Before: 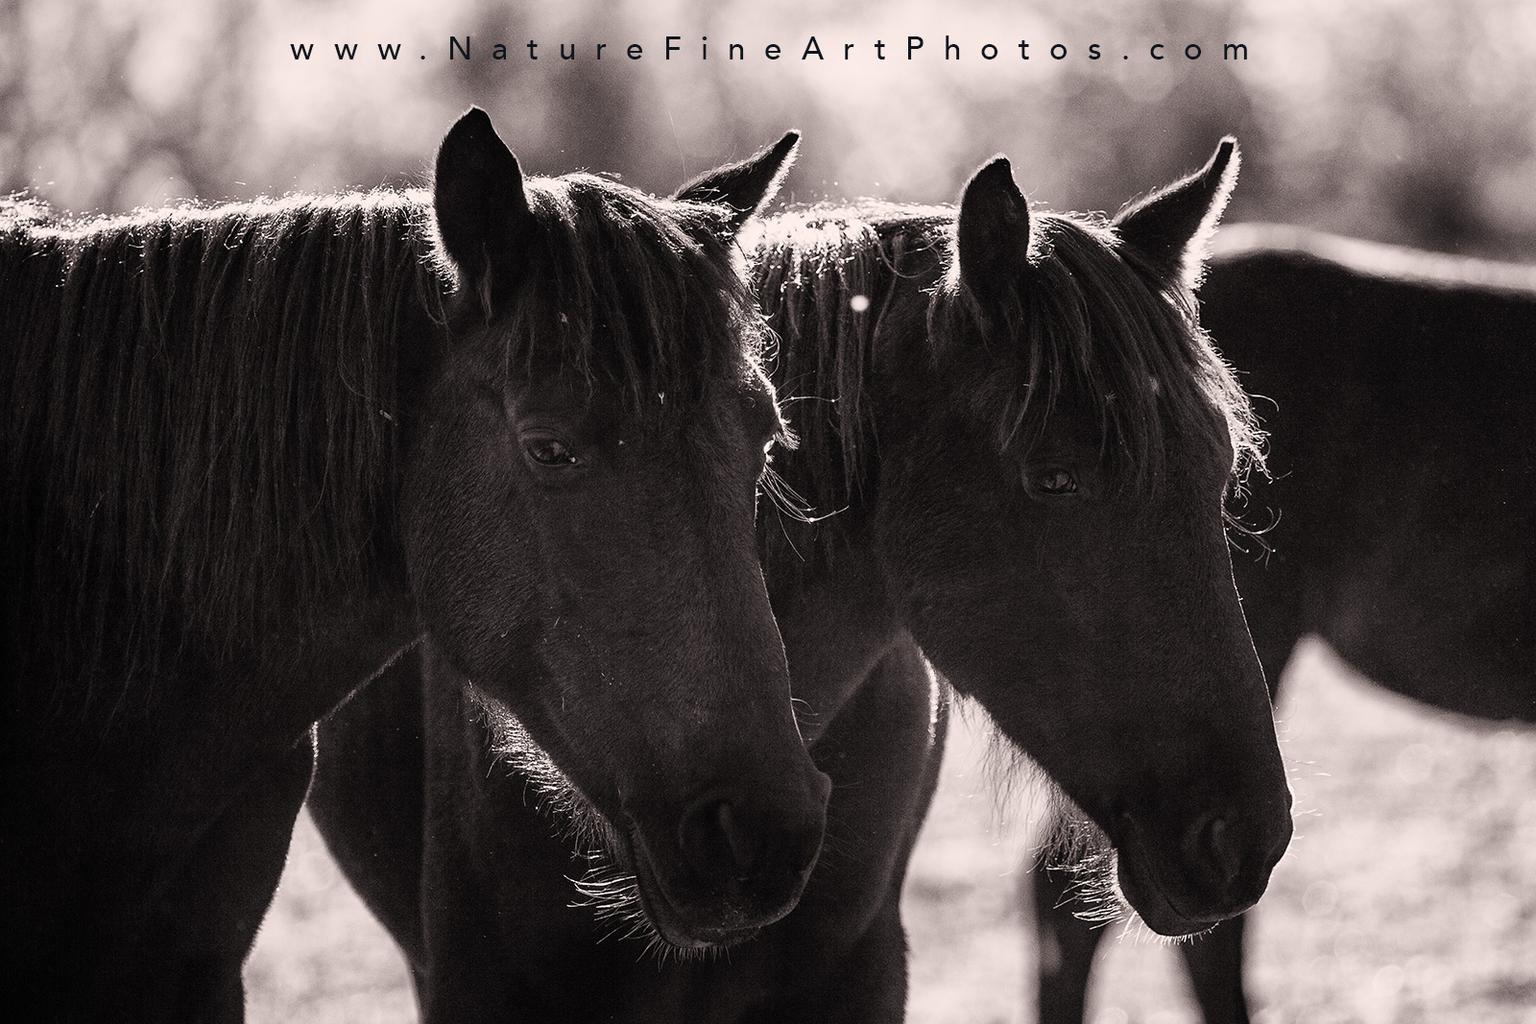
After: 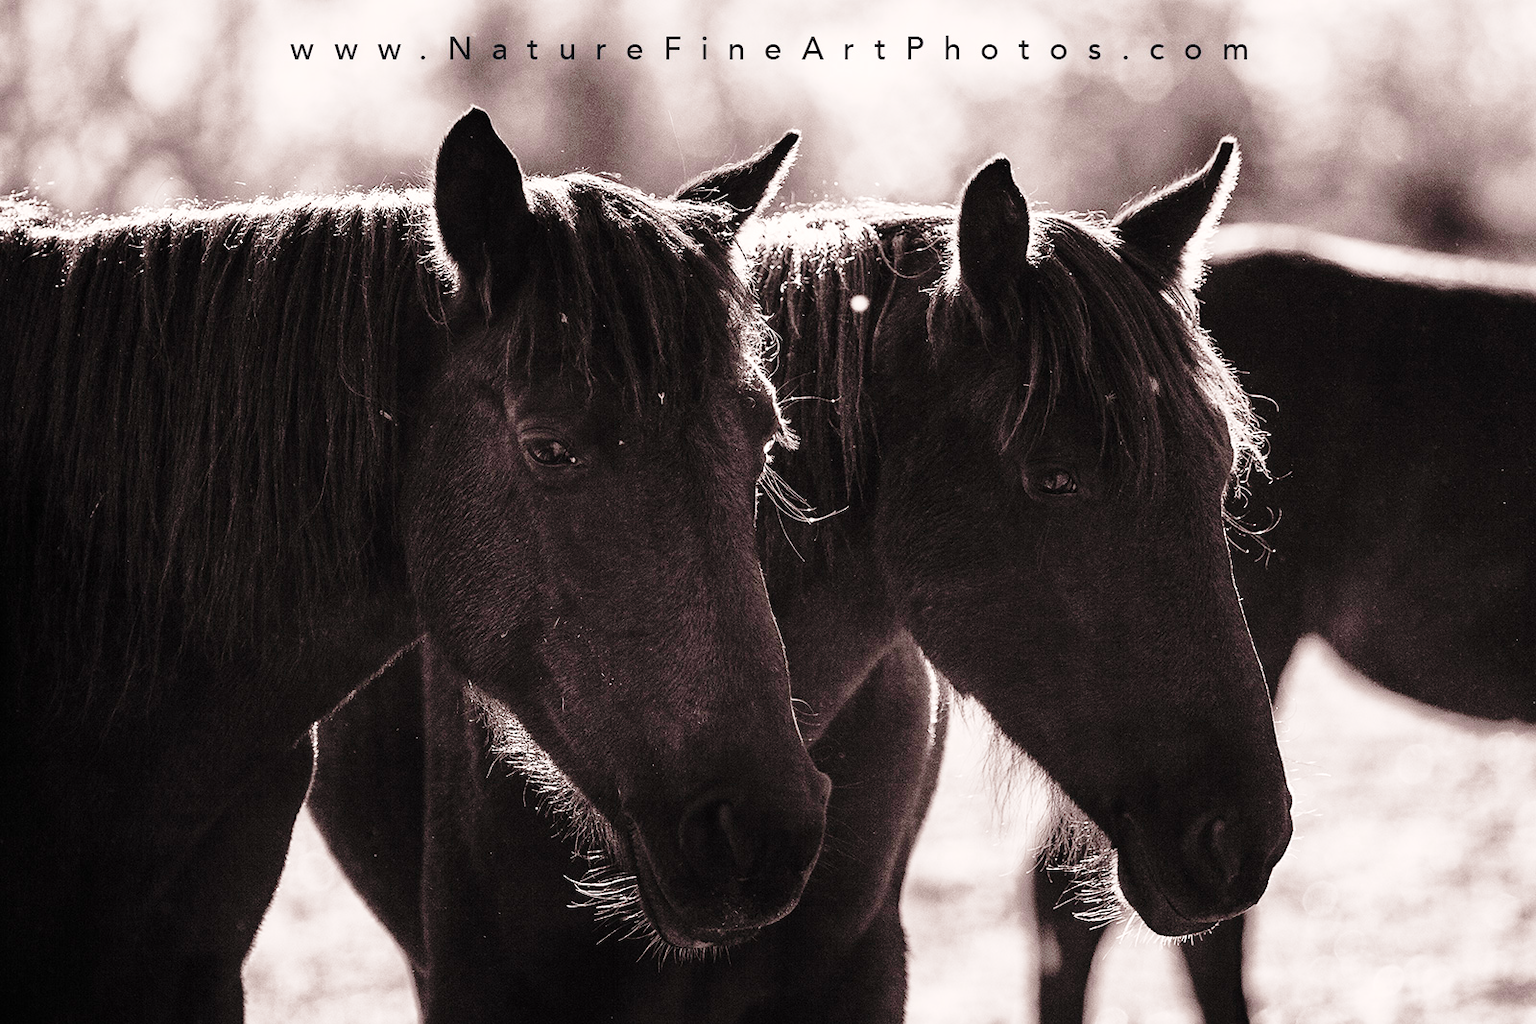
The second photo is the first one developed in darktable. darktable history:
shadows and highlights: shadows 10, white point adjustment 1, highlights -40
base curve: curves: ch0 [(0, 0) (0.028, 0.03) (0.121, 0.232) (0.46, 0.748) (0.859, 0.968) (1, 1)], preserve colors none
color zones: curves: ch0 [(0, 0.48) (0.209, 0.398) (0.305, 0.332) (0.429, 0.493) (0.571, 0.5) (0.714, 0.5) (0.857, 0.5) (1, 0.48)]; ch1 [(0, 0.736) (0.143, 0.625) (0.225, 0.371) (0.429, 0.256) (0.571, 0.241) (0.714, 0.213) (0.857, 0.48) (1, 0.736)]; ch2 [(0, 0.448) (0.143, 0.498) (0.286, 0.5) (0.429, 0.5) (0.571, 0.5) (0.714, 0.5) (0.857, 0.5) (1, 0.448)]
